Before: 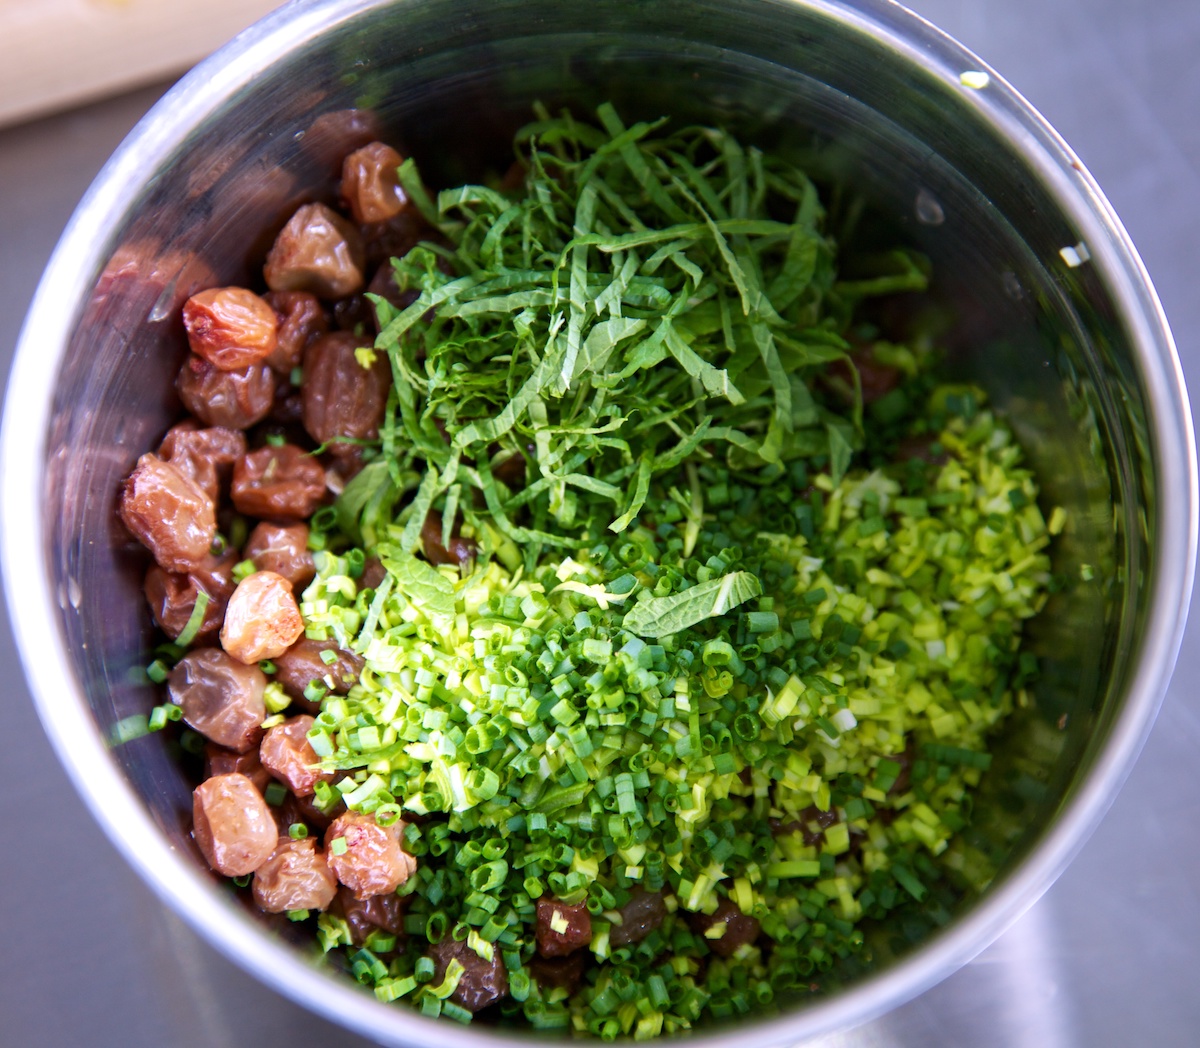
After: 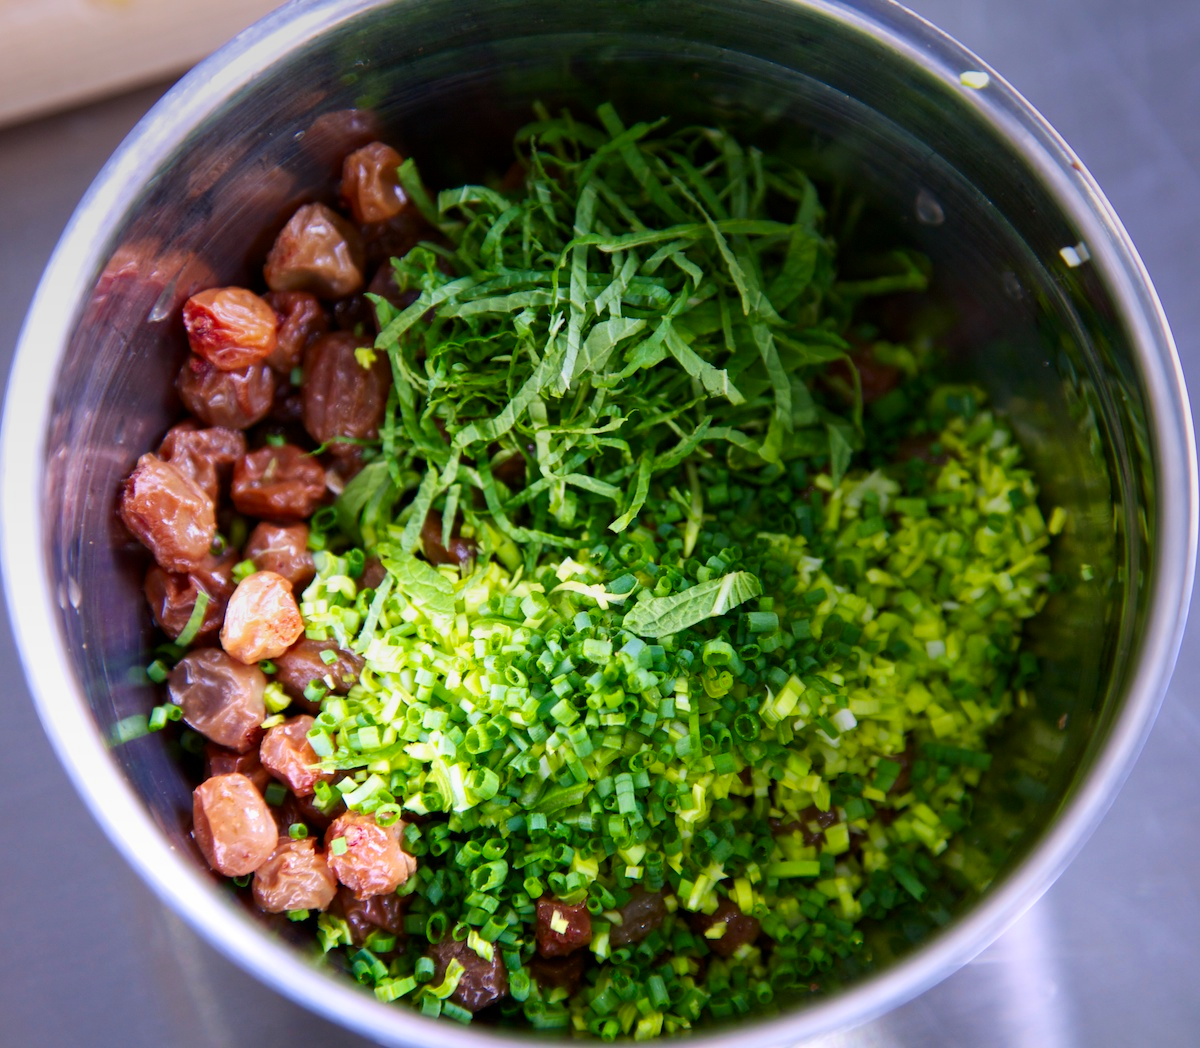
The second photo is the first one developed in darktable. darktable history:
graduated density: on, module defaults
contrast brightness saturation: contrast 0.08, saturation 0.2
